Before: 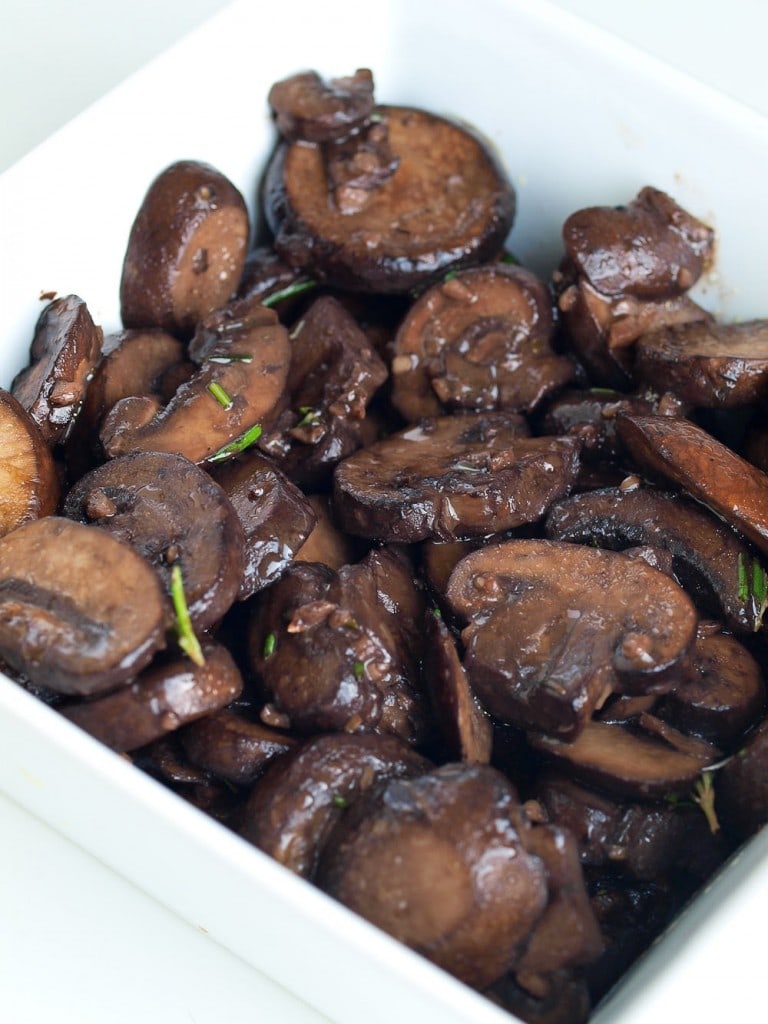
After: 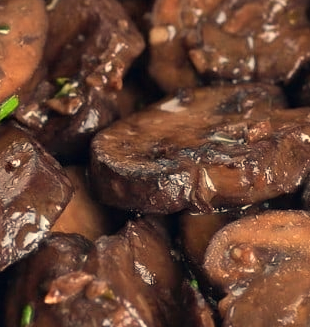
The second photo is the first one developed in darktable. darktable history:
exposure: exposure 0.2 EV, compensate highlight preservation false
white balance: red 1.138, green 0.996, blue 0.812
crop: left 31.751%, top 32.172%, right 27.8%, bottom 35.83%
